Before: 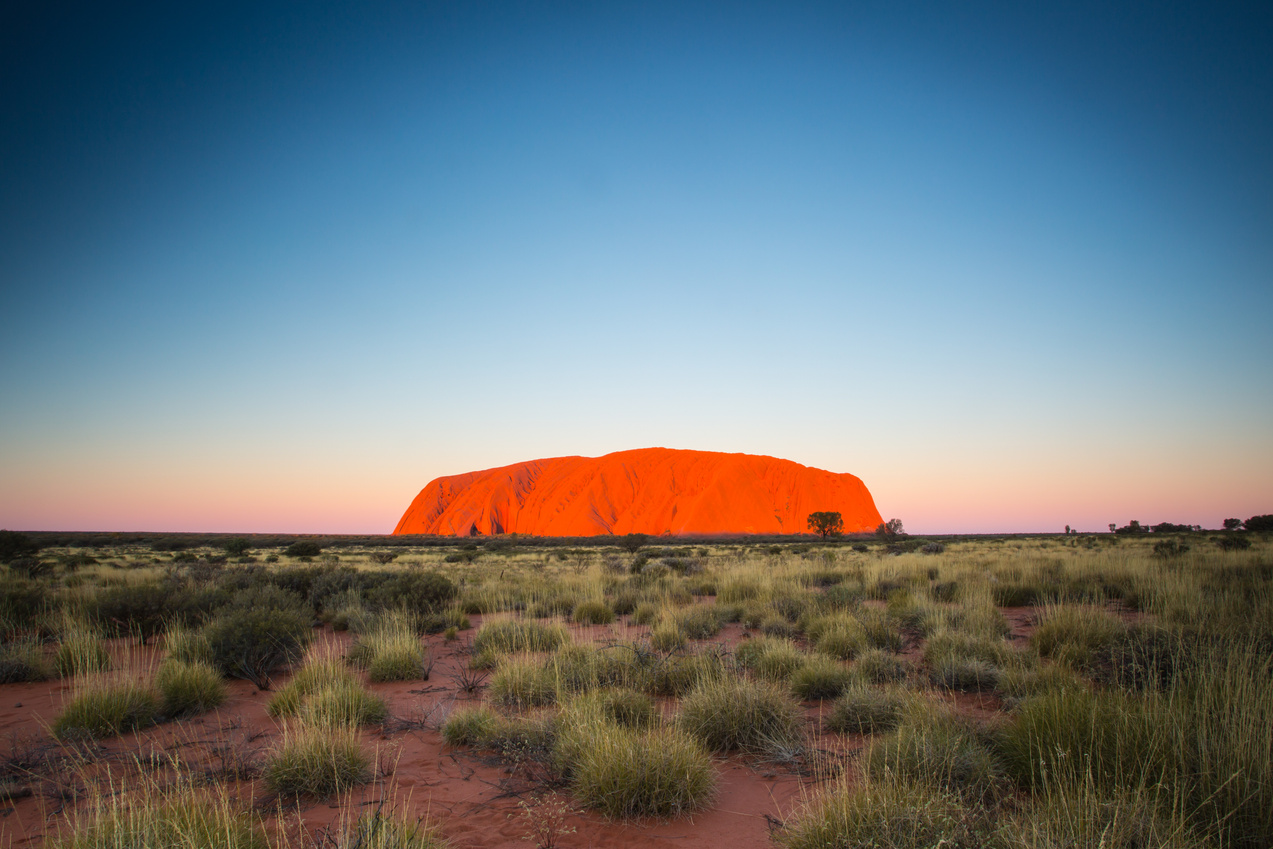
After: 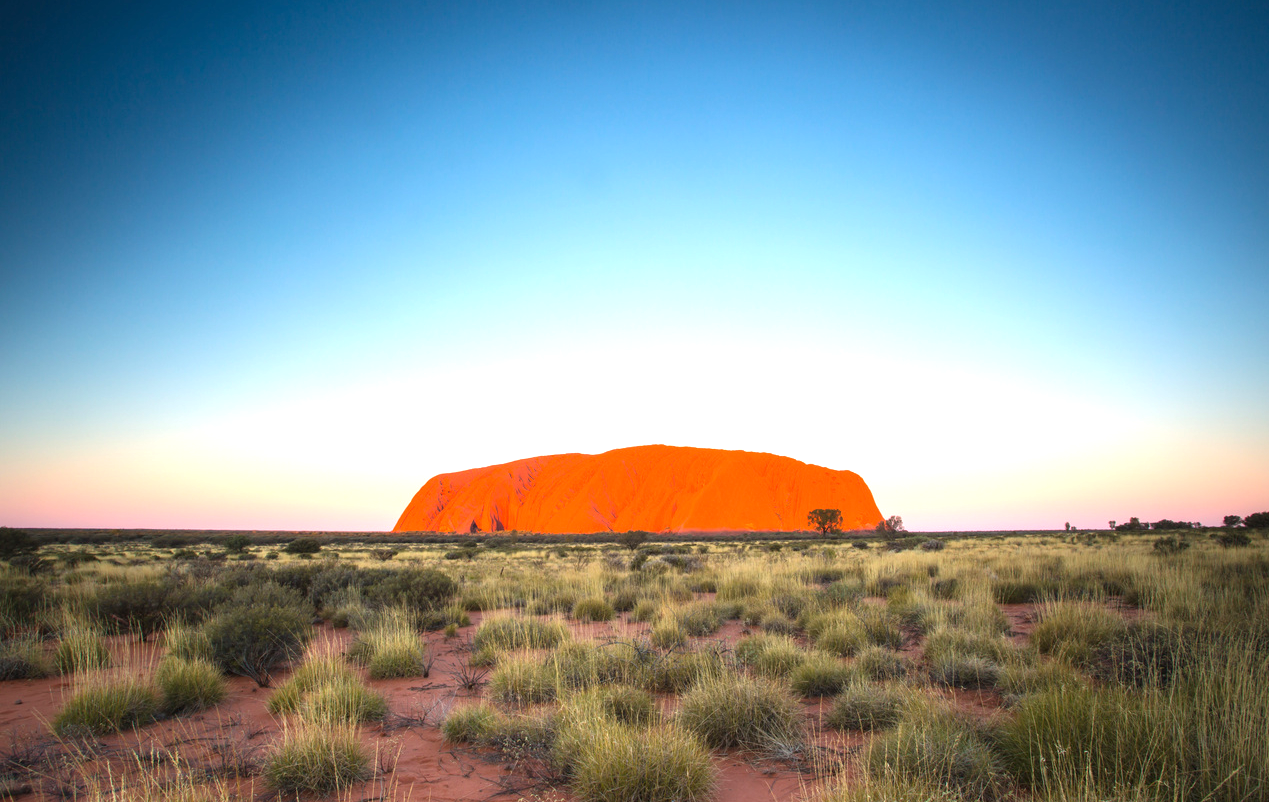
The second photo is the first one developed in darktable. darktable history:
exposure: exposure 0.921 EV, compensate highlight preservation false
crop: top 0.448%, right 0.264%, bottom 5.045%
